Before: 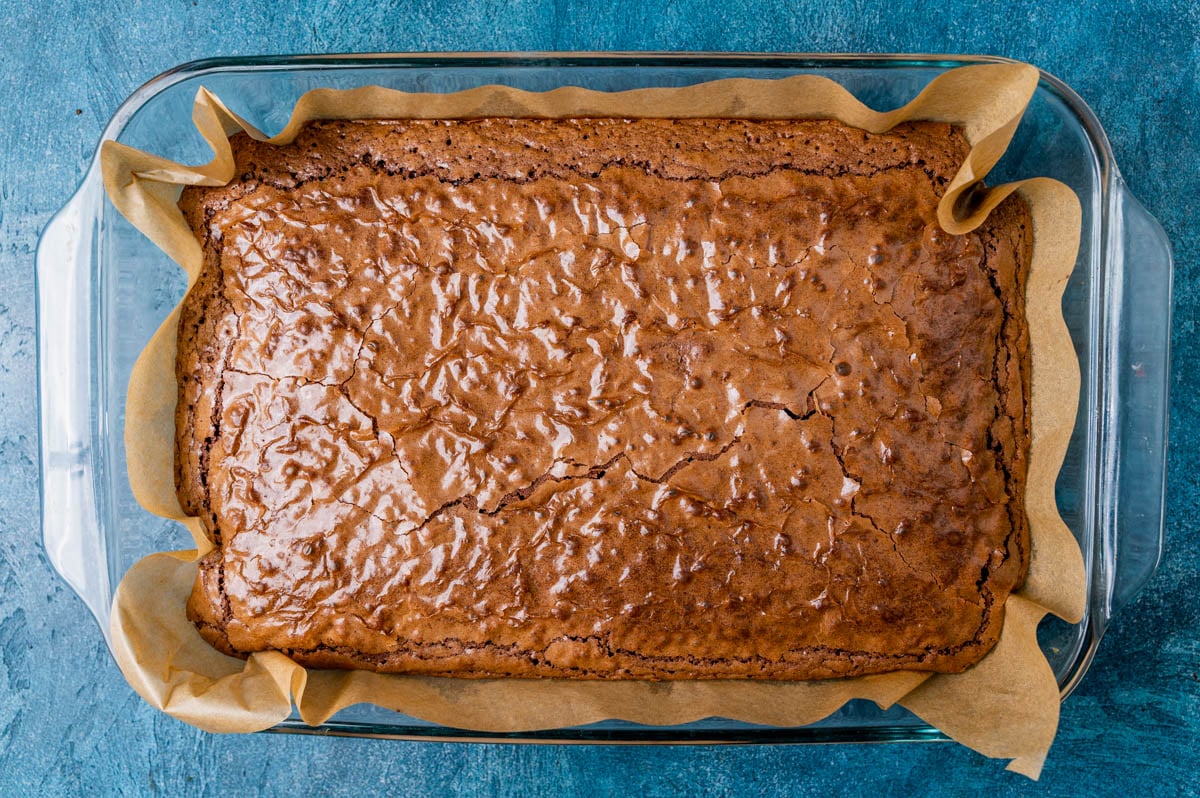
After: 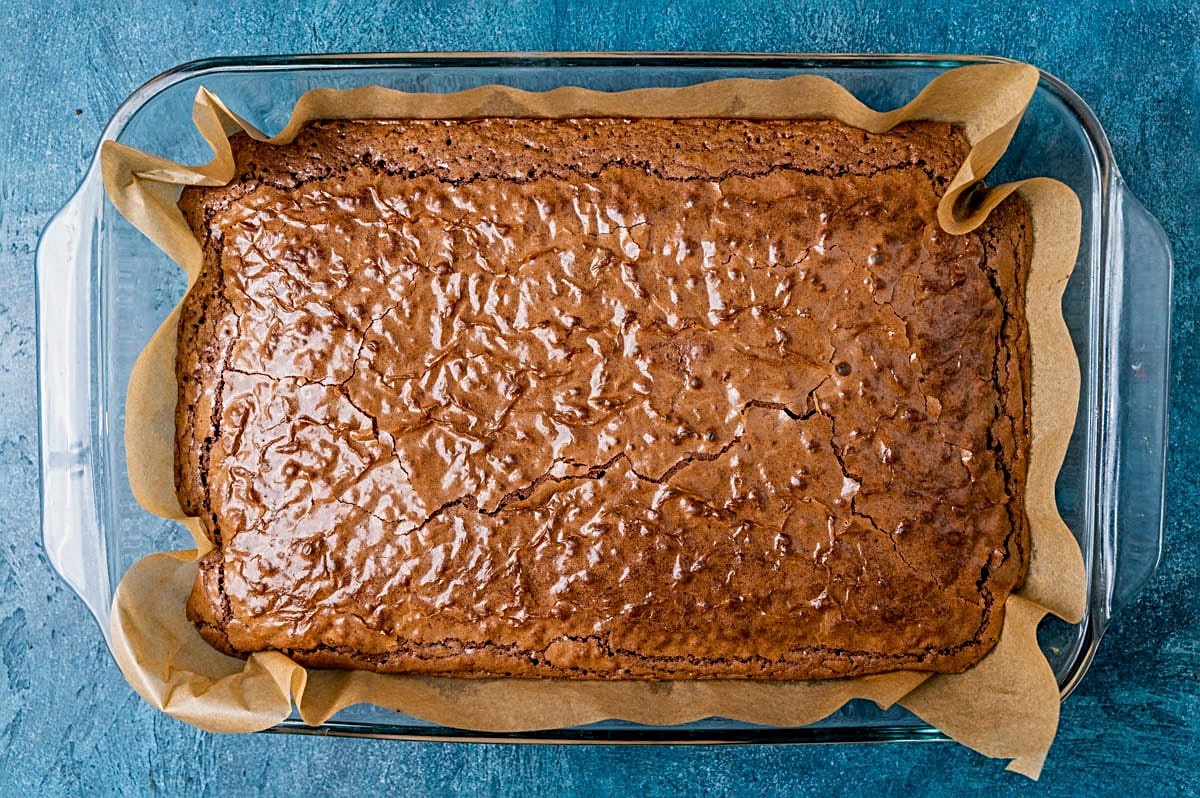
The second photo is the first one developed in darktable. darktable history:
exposure: exposure -0.048 EV, compensate highlight preservation false
sharpen: radius 3.119
